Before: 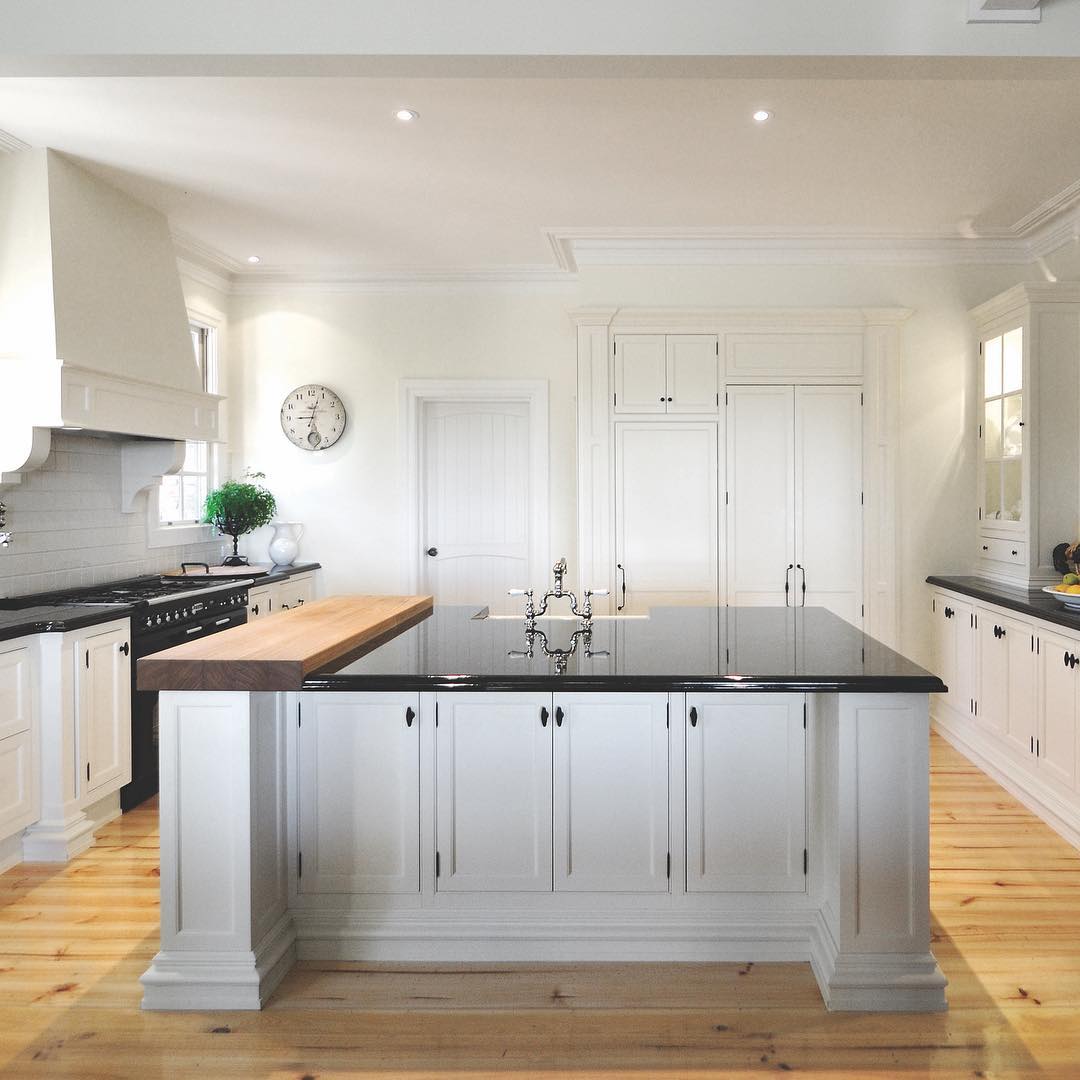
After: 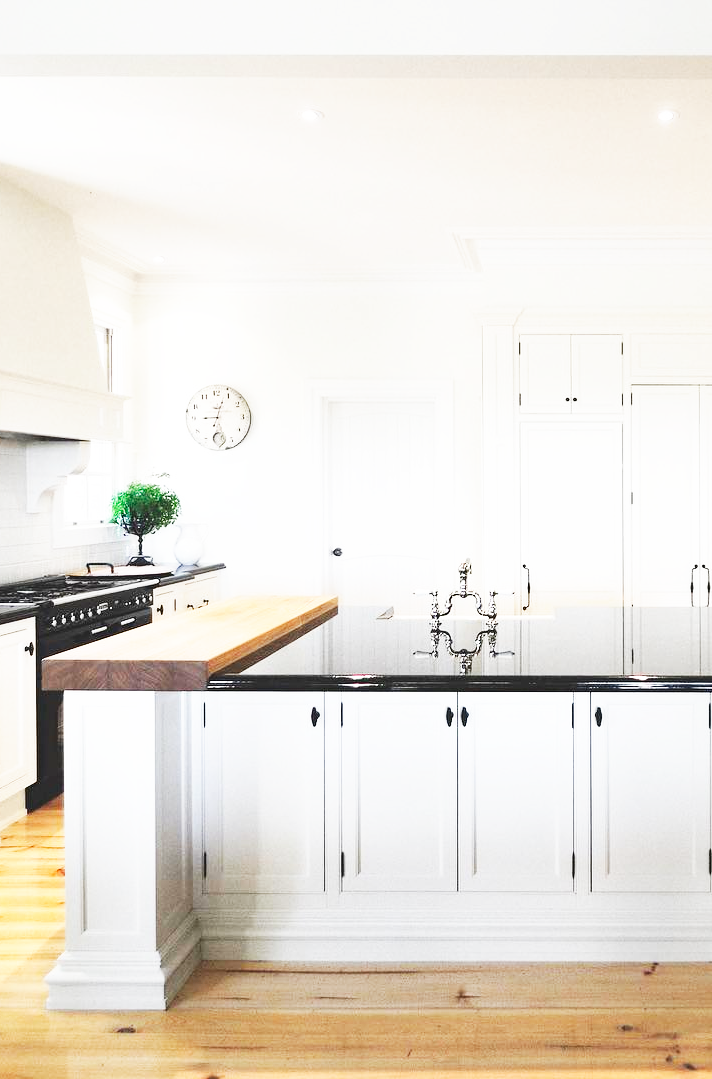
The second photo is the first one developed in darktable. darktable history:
crop and rotate: left 8.805%, right 25.24%
base curve: curves: ch0 [(0, 0) (0.007, 0.004) (0.027, 0.03) (0.046, 0.07) (0.207, 0.54) (0.442, 0.872) (0.673, 0.972) (1, 1)], preserve colors none
